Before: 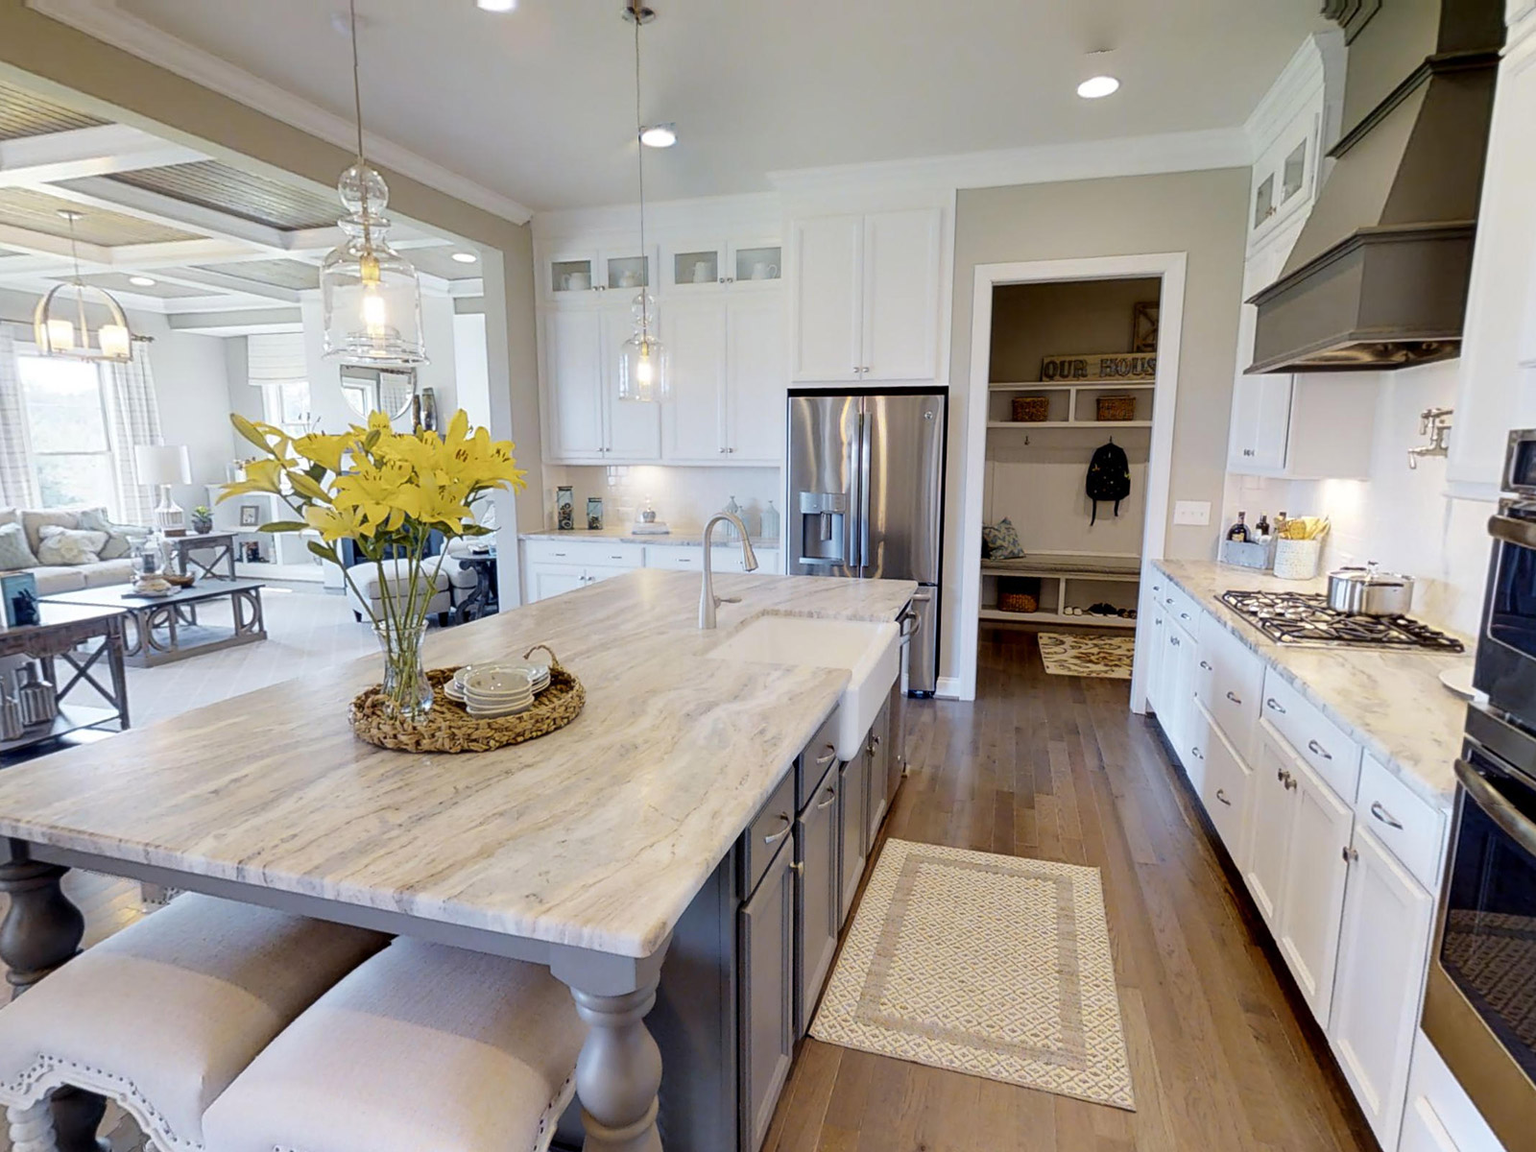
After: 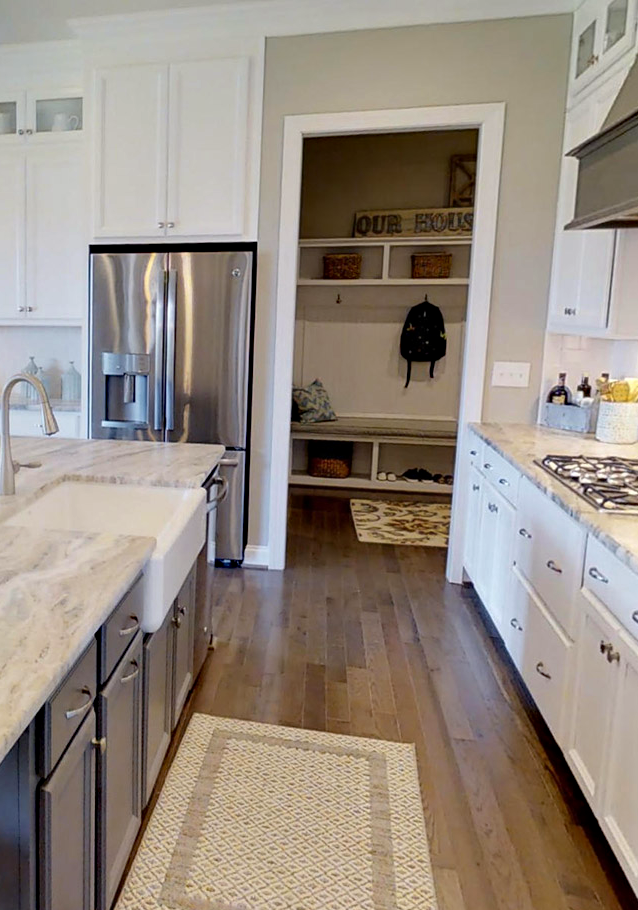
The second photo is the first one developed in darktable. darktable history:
crop: left 45.721%, top 13.393%, right 14.118%, bottom 10.01%
haze removal: compatibility mode true, adaptive false
